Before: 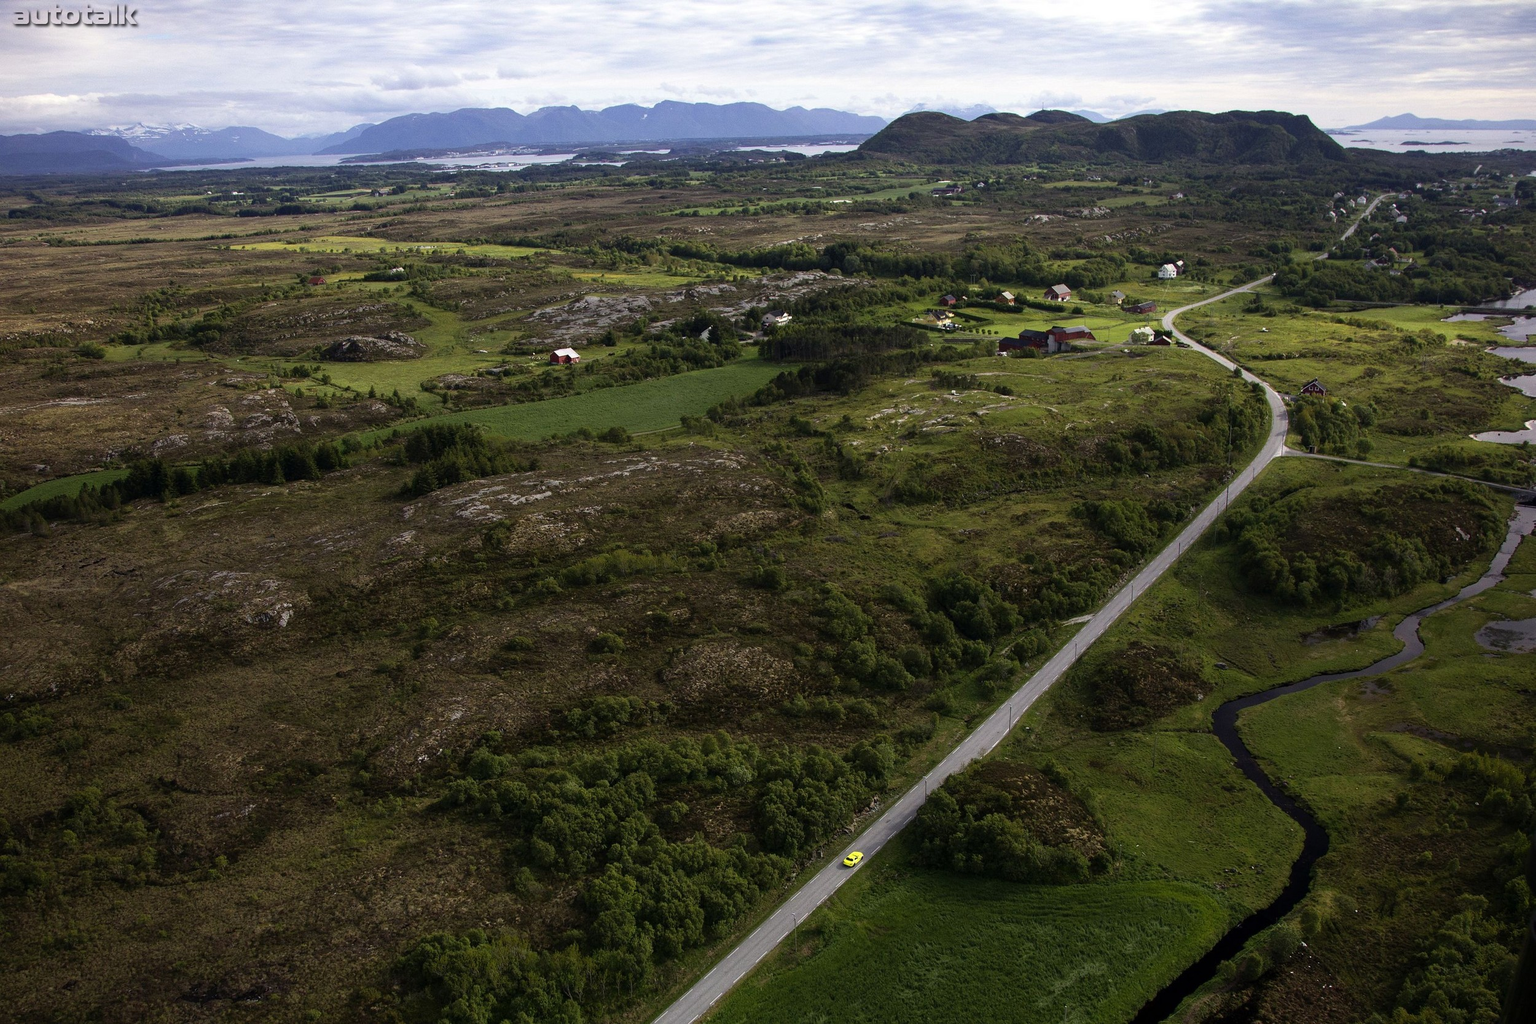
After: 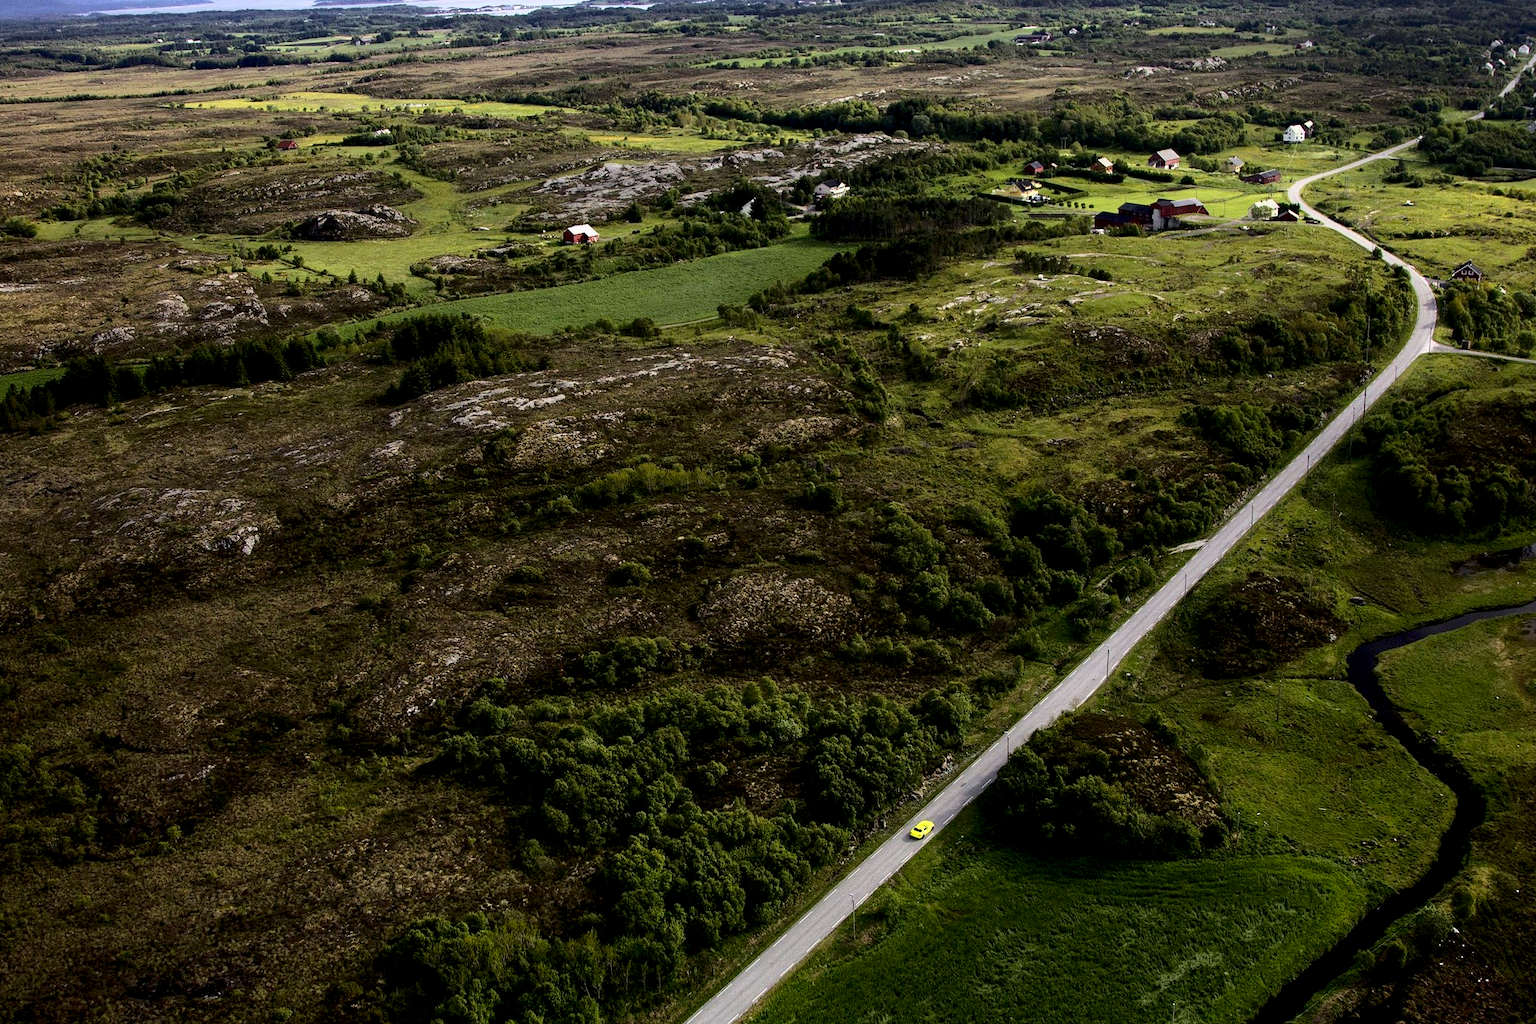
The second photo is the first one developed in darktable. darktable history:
crop and rotate: left 4.842%, top 15.51%, right 10.668%
exposure: black level correction 0.009, compensate highlight preservation false
base curve: curves: ch0 [(0, 0) (0.028, 0.03) (0.121, 0.232) (0.46, 0.748) (0.859, 0.968) (1, 1)]
